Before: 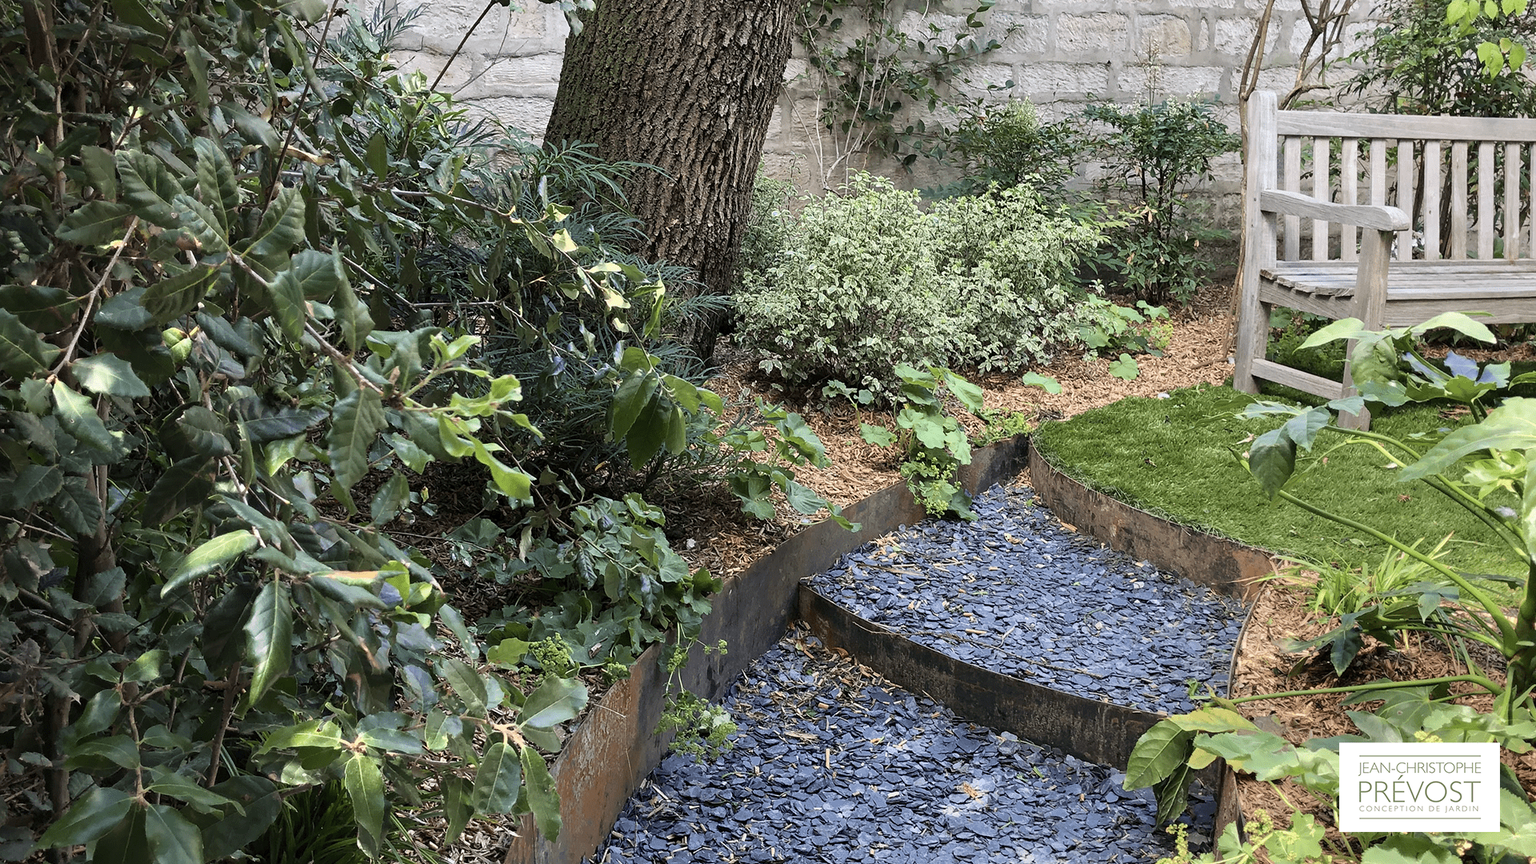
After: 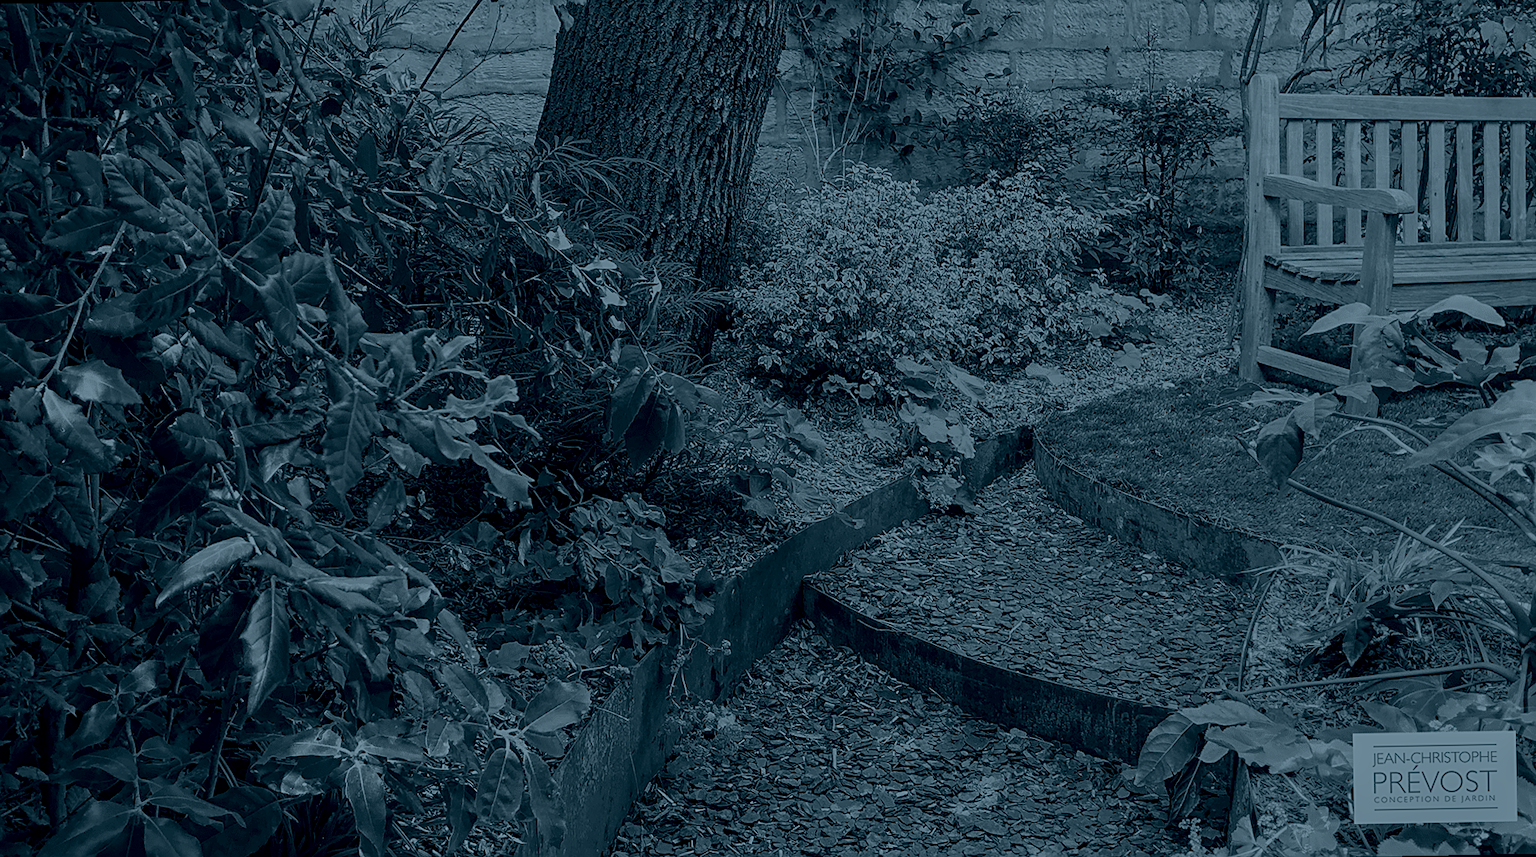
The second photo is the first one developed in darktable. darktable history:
rotate and perspective: rotation -1°, crop left 0.011, crop right 0.989, crop top 0.025, crop bottom 0.975
sharpen: on, module defaults
white balance: red 1.009, blue 1.027
colorize: hue 194.4°, saturation 29%, source mix 61.75%, lightness 3.98%, version 1
contrast brightness saturation: saturation 0.13
local contrast: on, module defaults
